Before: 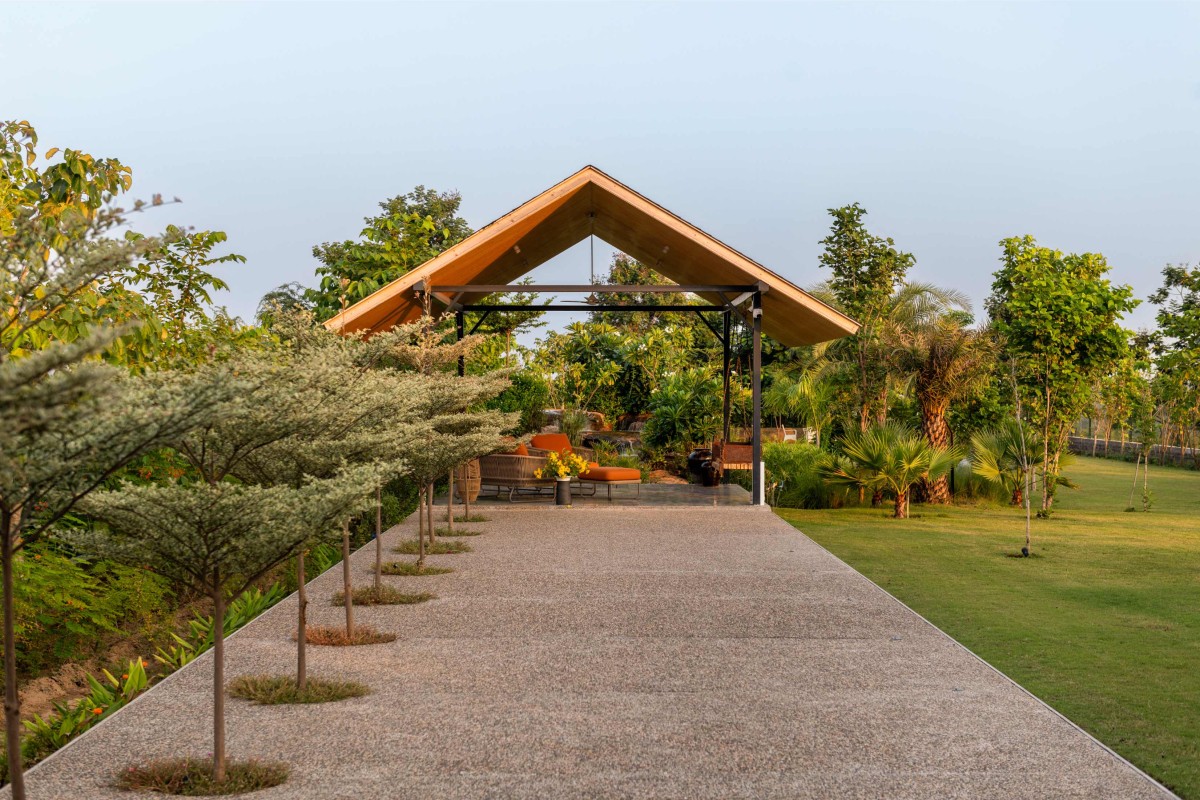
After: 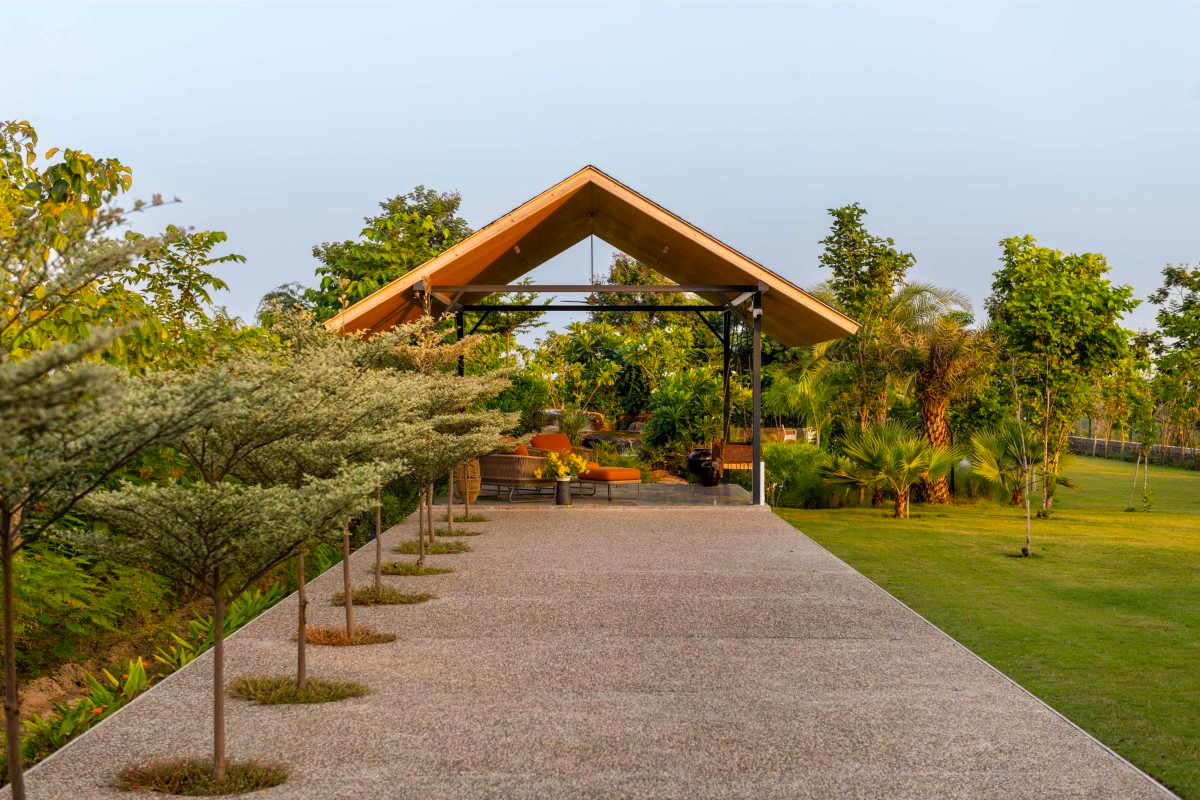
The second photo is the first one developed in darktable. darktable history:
color balance rgb: perceptual saturation grading › global saturation 19.831%
